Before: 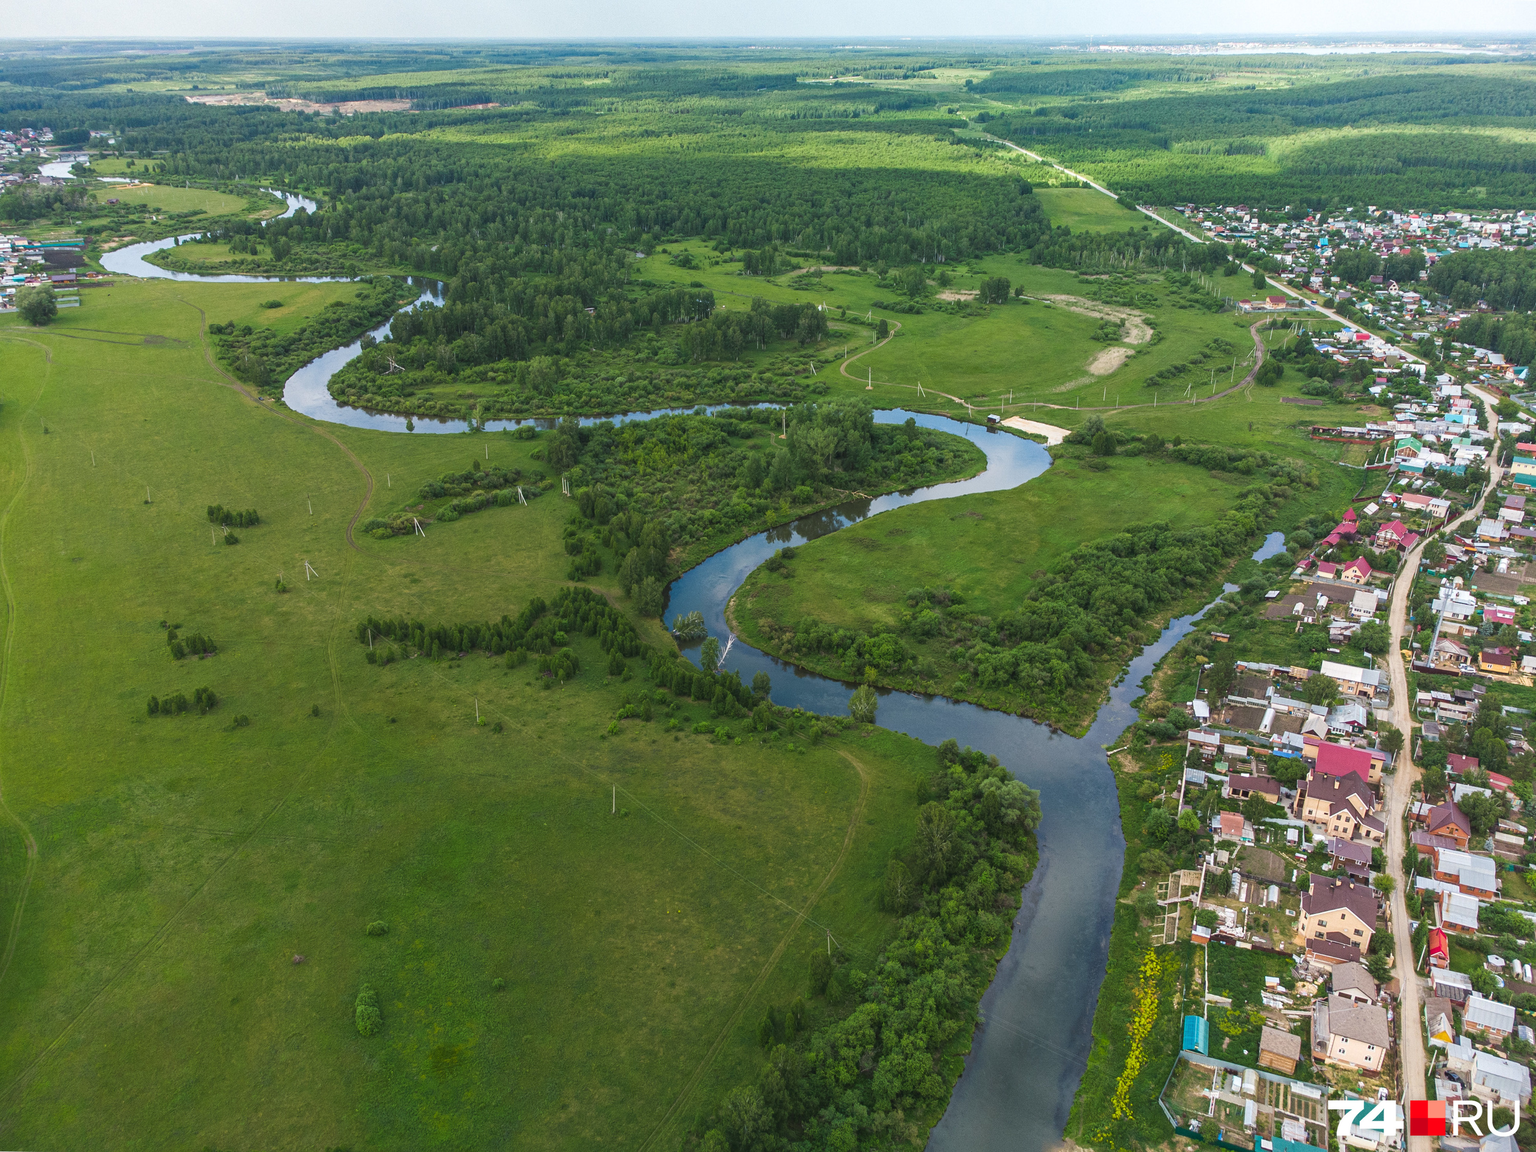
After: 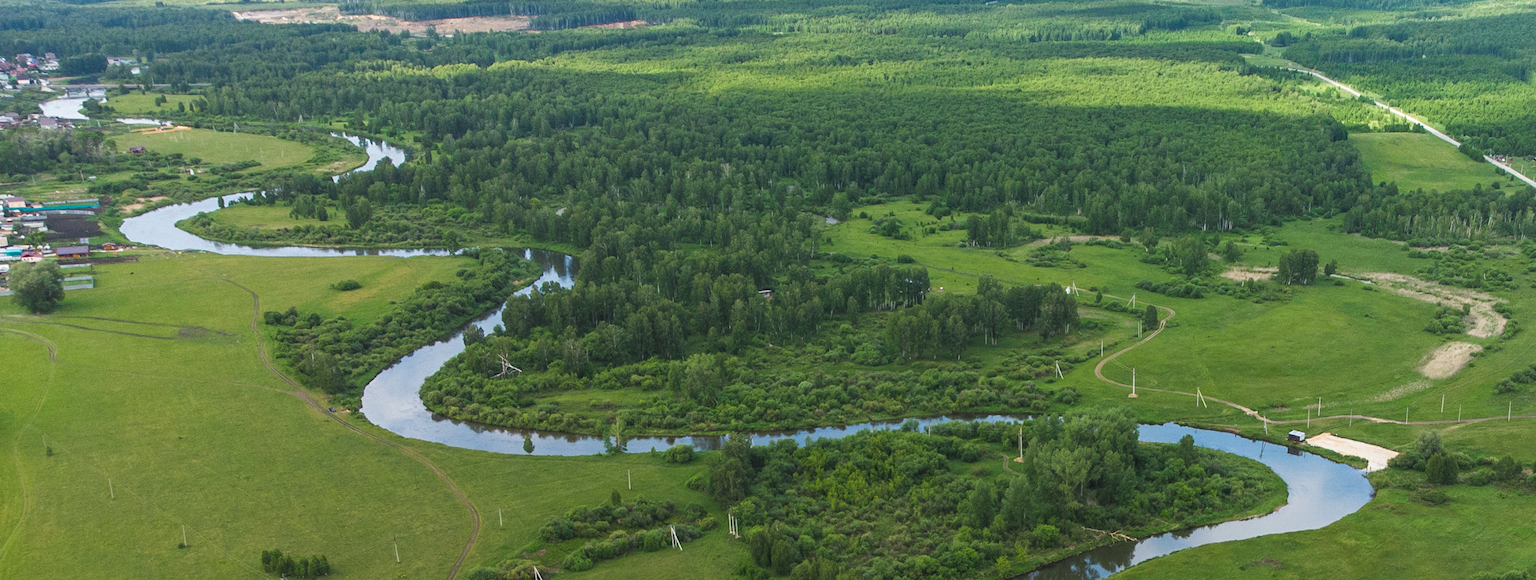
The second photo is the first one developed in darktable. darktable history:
crop: left 0.568%, top 7.634%, right 23.439%, bottom 54.085%
